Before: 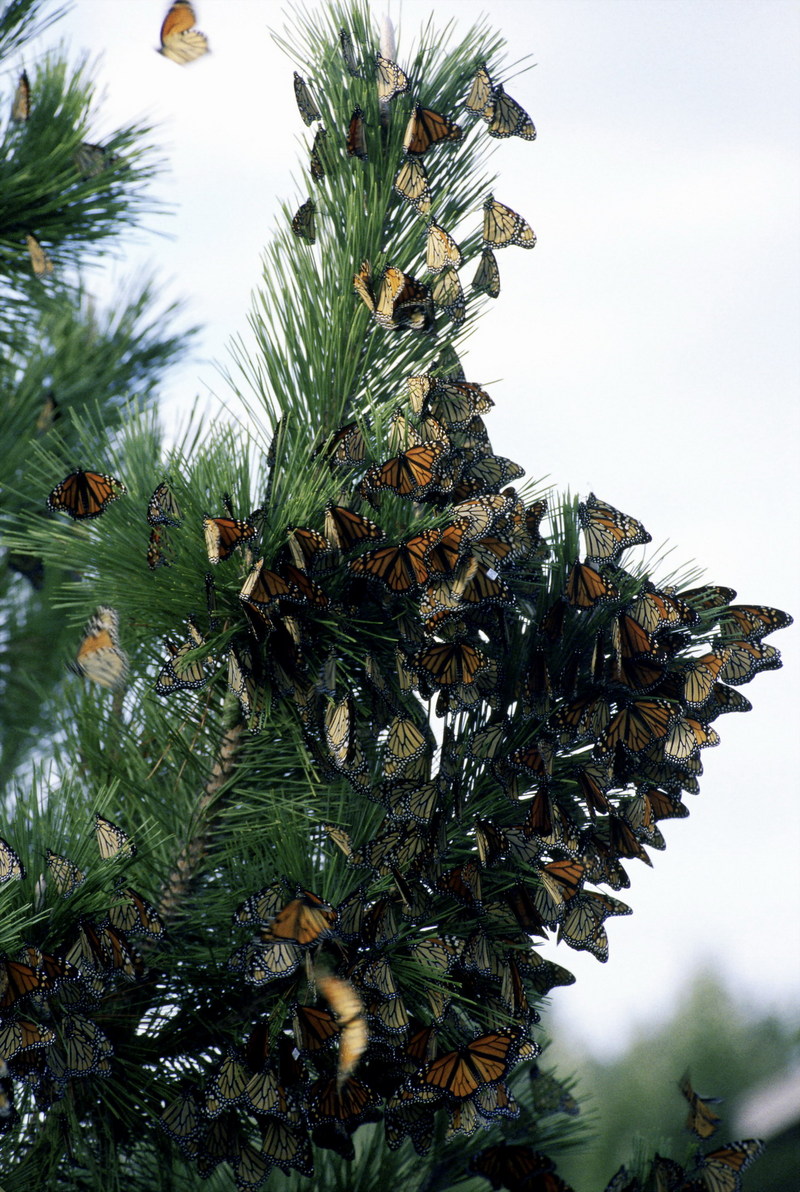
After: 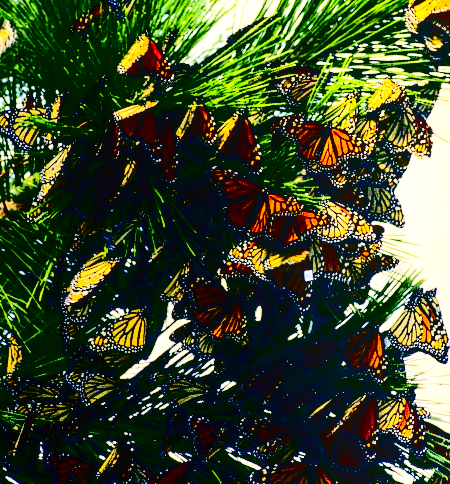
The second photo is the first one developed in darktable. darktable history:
color balance rgb: power › hue 61.53°, highlights gain › chroma 3.028%, highlights gain › hue 60.28°, perceptual saturation grading › global saturation 17.469%
shadows and highlights: shadows 33.78, highlights -46.26, compress 49.68%, soften with gaussian
local contrast: on, module defaults
contrast equalizer: octaves 7, y [[0.5, 0.5, 0.5, 0.512, 0.552, 0.62], [0.5 ×6], [0.5 ×4, 0.504, 0.553], [0 ×6], [0 ×6]]
exposure: black level correction 0, exposure 1.455 EV, compensate highlight preservation false
crop and rotate: angle -44.93°, top 16.772%, right 0.893%, bottom 11.716%
contrast brightness saturation: contrast 0.787, brightness -0.994, saturation 0.992
